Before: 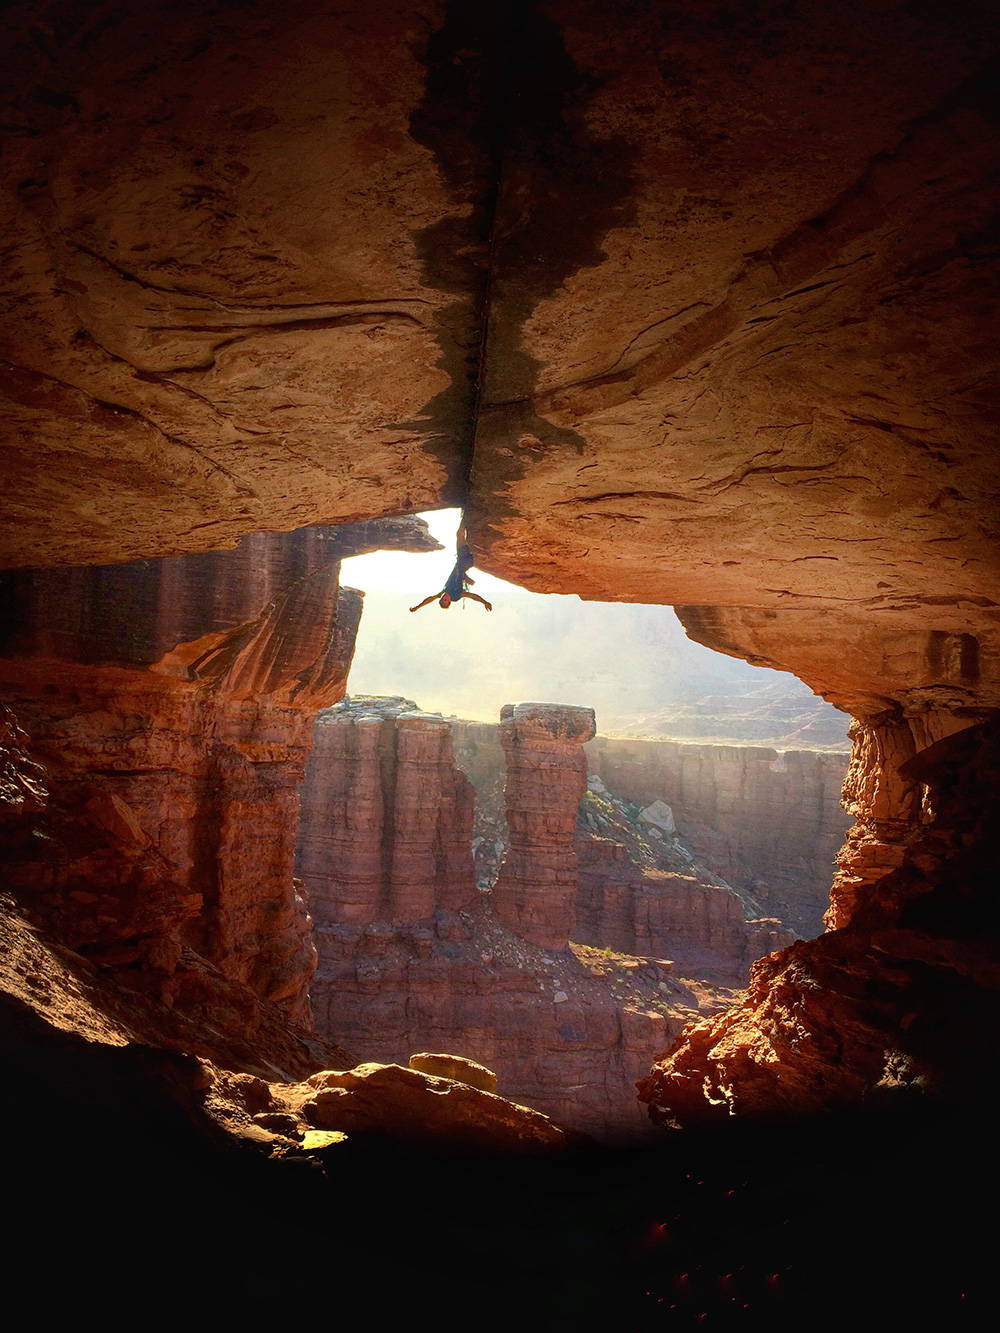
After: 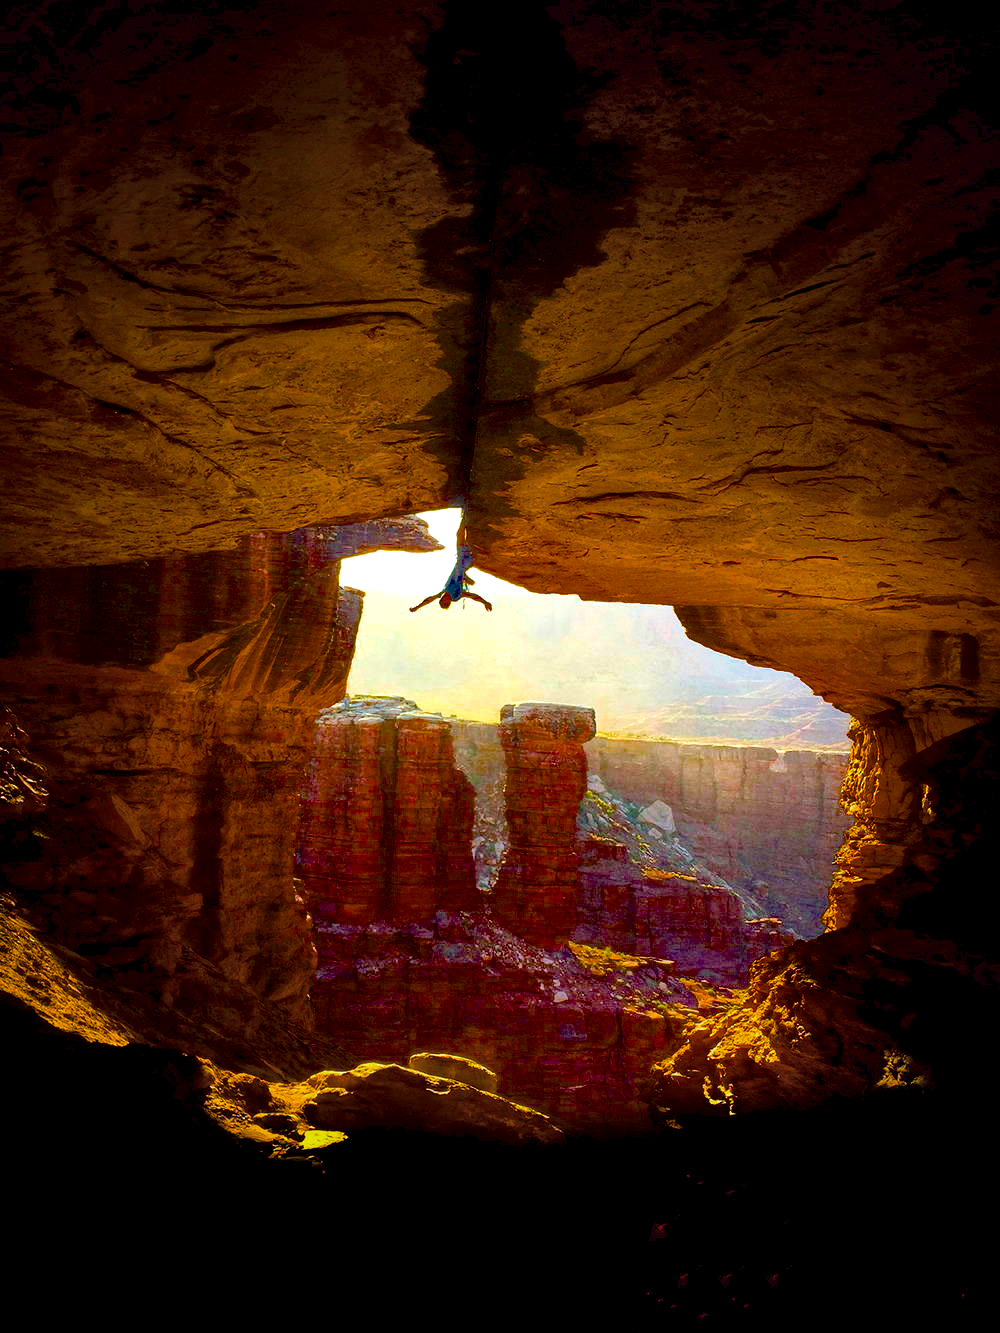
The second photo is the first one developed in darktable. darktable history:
exposure: exposure 0.174 EV, compensate exposure bias true, compensate highlight preservation false
local contrast: mode bilateral grid, contrast 25, coarseness 60, detail 151%, midtone range 0.2
color balance rgb: global offset › luminance -0.434%, linear chroma grading › global chroma 42.359%, perceptual saturation grading › global saturation 36.343%, perceptual saturation grading › shadows 34.525%, global vibrance 6.862%, saturation formula JzAzBz (2021)
